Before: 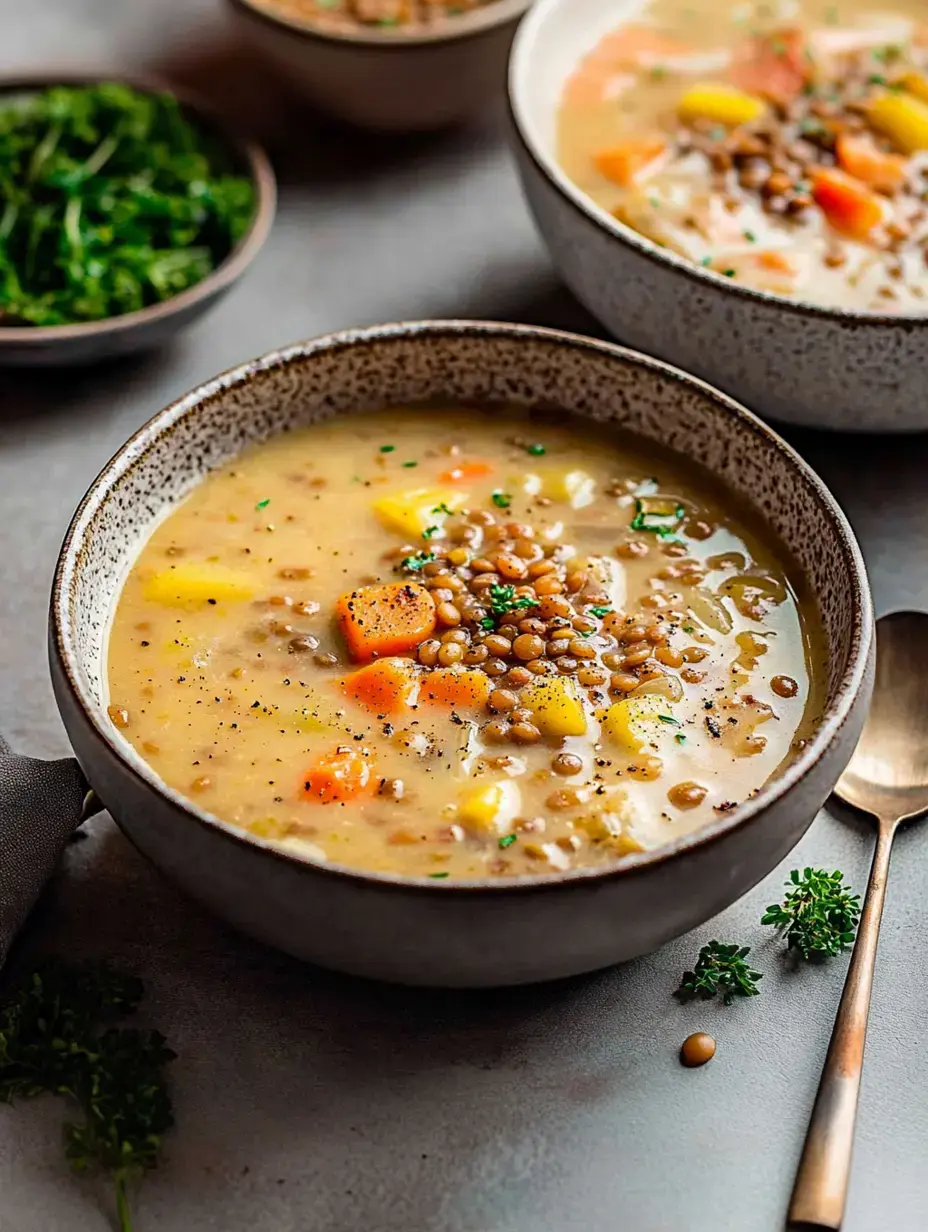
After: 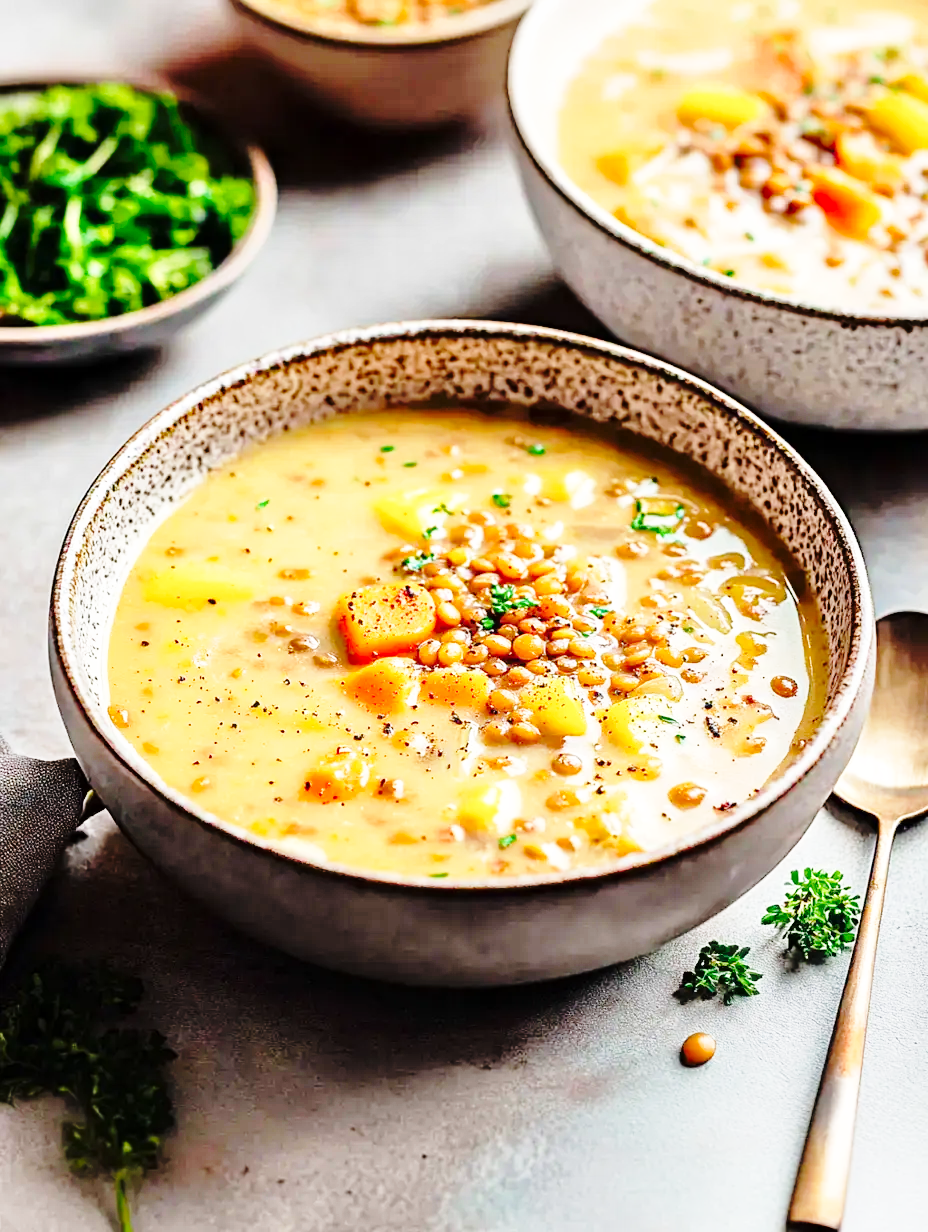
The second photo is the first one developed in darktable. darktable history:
tone equalizer: -7 EV 0.154 EV, -6 EV 0.591 EV, -5 EV 1.13 EV, -4 EV 1.33 EV, -3 EV 1.16 EV, -2 EV 0.6 EV, -1 EV 0.158 EV, mask exposure compensation -0.506 EV
base curve: curves: ch0 [(0, 0) (0.028, 0.03) (0.105, 0.232) (0.387, 0.748) (0.754, 0.968) (1, 1)], preserve colors none
